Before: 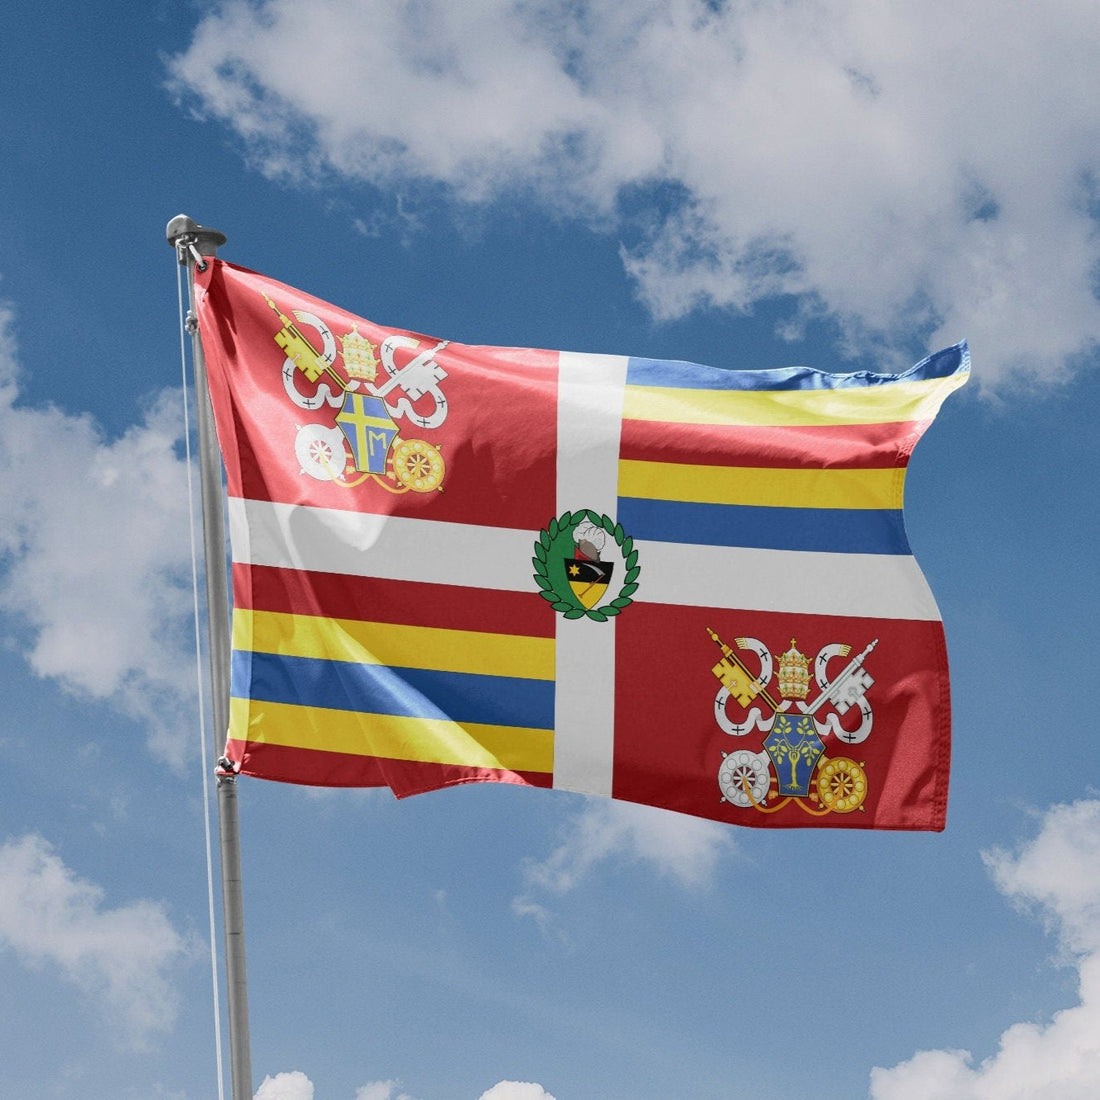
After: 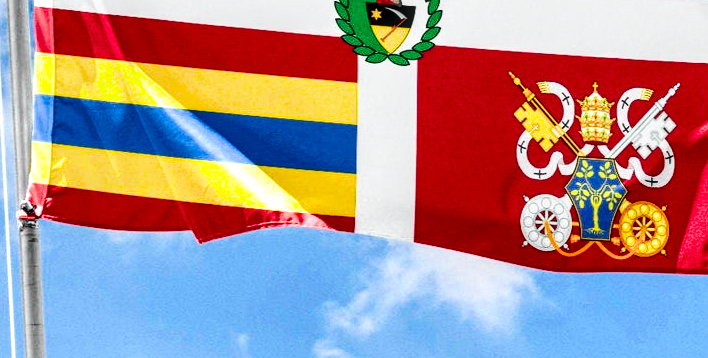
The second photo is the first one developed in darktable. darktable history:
local contrast: highlights 59%, detail 146%
contrast brightness saturation: contrast 0.104, brightness -0.258, saturation 0.145
crop: left 18.01%, top 50.62%, right 17.614%, bottom 16.799%
tone curve: curves: ch0 [(0, 0.015) (0.037, 0.032) (0.131, 0.113) (0.275, 0.26) (0.497, 0.531) (0.617, 0.663) (0.704, 0.748) (0.813, 0.842) (0.911, 0.931) (0.997, 1)]; ch1 [(0, 0) (0.301, 0.3) (0.444, 0.438) (0.493, 0.494) (0.501, 0.499) (0.534, 0.543) (0.582, 0.605) (0.658, 0.687) (0.746, 0.79) (1, 1)]; ch2 [(0, 0) (0.246, 0.234) (0.36, 0.356) (0.415, 0.426) (0.476, 0.492) (0.502, 0.499) (0.525, 0.513) (0.533, 0.534) (0.586, 0.598) (0.634, 0.643) (0.706, 0.717) (0.853, 0.83) (1, 0.951)], color space Lab, independent channels, preserve colors none
exposure: exposure 0.941 EV, compensate exposure bias true, compensate highlight preservation false
color balance rgb: power › hue 71.81°, perceptual saturation grading › global saturation 2.49%, perceptual brilliance grading › global brilliance 20.592%, global vibrance 20%
filmic rgb: black relative exposure -7.72 EV, white relative exposure 4.37 EV, hardness 3.75, latitude 37.95%, contrast 0.97, highlights saturation mix 9.81%, shadows ↔ highlights balance 4.61%, color science v6 (2022)
